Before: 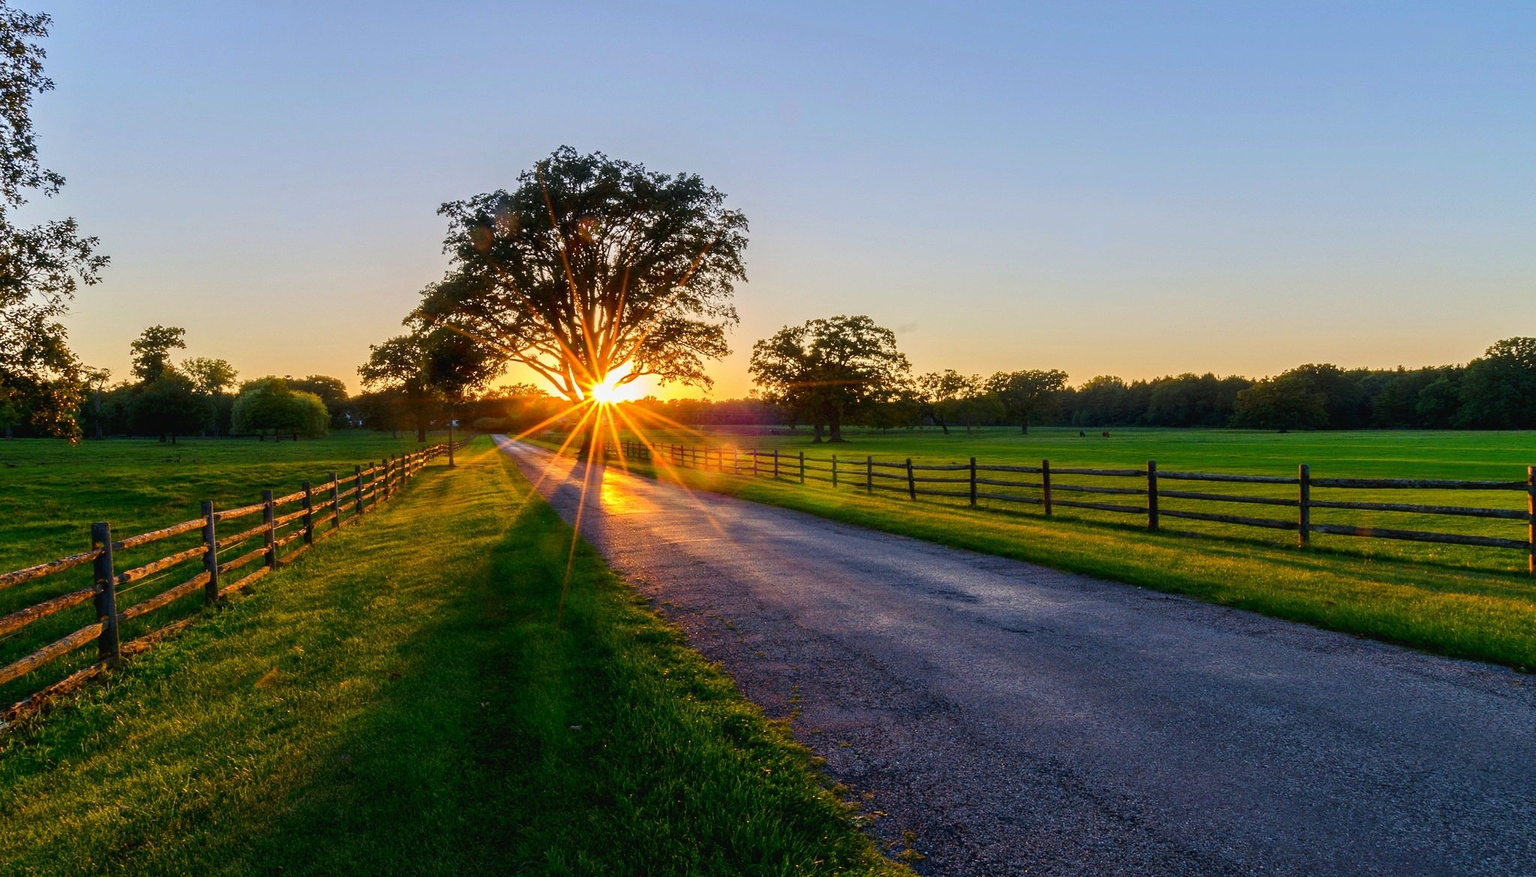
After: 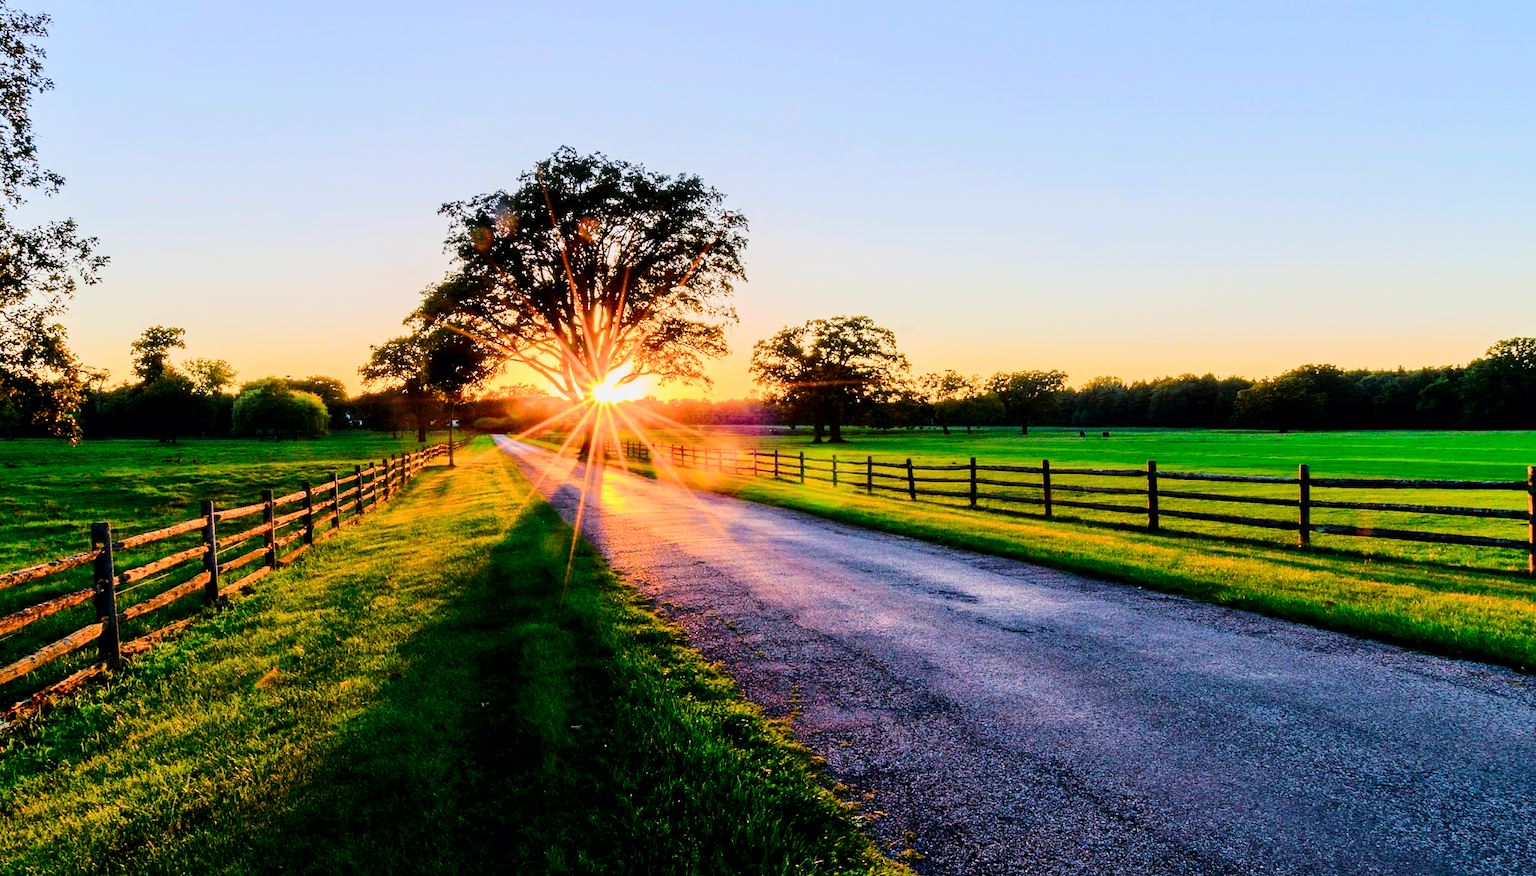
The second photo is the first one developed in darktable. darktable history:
exposure: black level correction 0, exposure 1.2 EV, compensate exposure bias true, compensate highlight preservation false
tone curve: curves: ch0 [(0, 0) (0.126, 0.061) (0.338, 0.285) (0.494, 0.518) (0.703, 0.762) (1, 1)]; ch1 [(0, 0) (0.389, 0.313) (0.457, 0.442) (0.5, 0.501) (0.55, 0.578) (1, 1)]; ch2 [(0, 0) (0.44, 0.424) (0.501, 0.499) (0.557, 0.564) (0.613, 0.67) (0.707, 0.746) (1, 1)], color space Lab, independent channels, preserve colors none
filmic rgb: black relative exposure -4.14 EV, white relative exposure 5.1 EV, hardness 2.11, contrast 1.165
